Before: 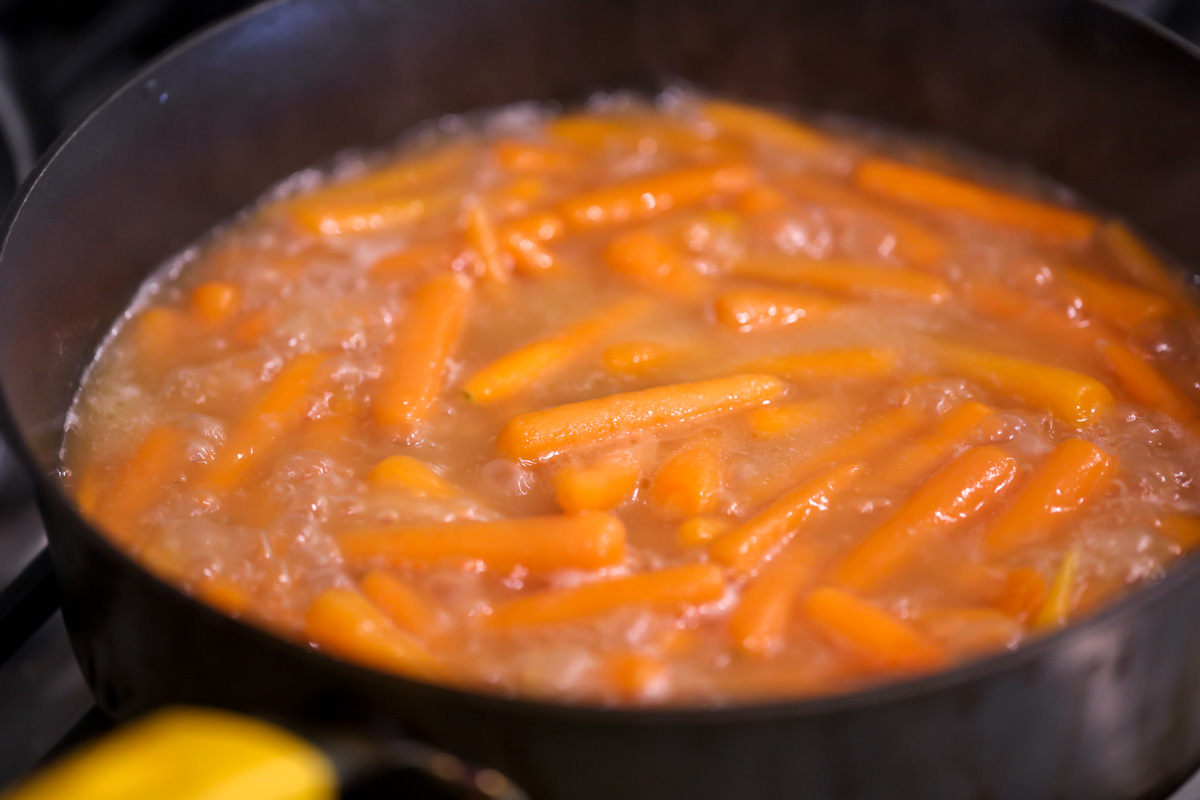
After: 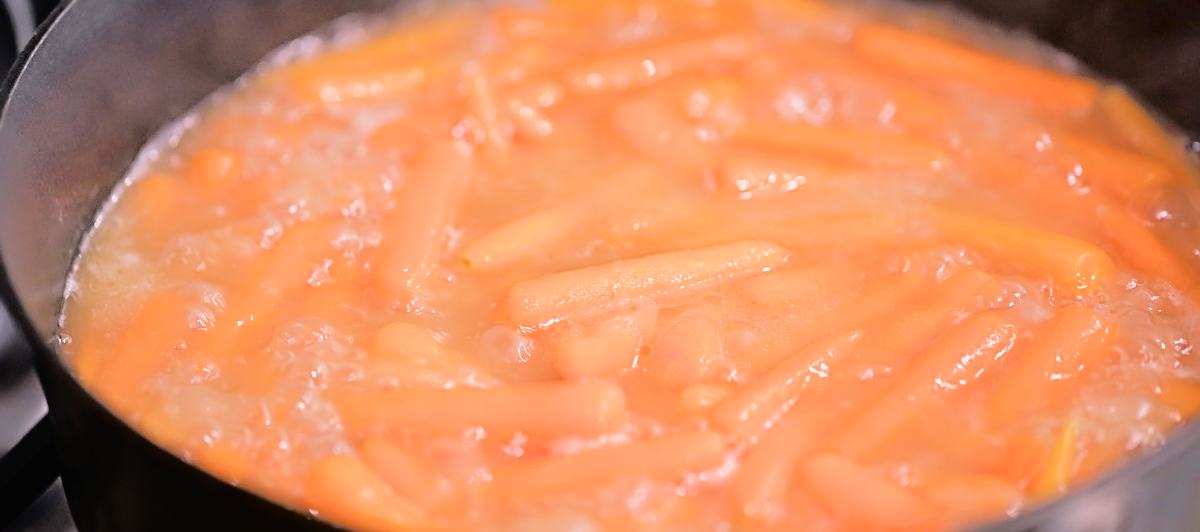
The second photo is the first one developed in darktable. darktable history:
exposure: black level correction 0, exposure 1.096 EV, compensate exposure bias true, compensate highlight preservation false
sharpen: radius 2.972, amount 0.763
tone curve: curves: ch0 [(0, 0) (0.003, 0.019) (0.011, 0.019) (0.025, 0.023) (0.044, 0.032) (0.069, 0.046) (0.1, 0.073) (0.136, 0.129) (0.177, 0.207) (0.224, 0.295) (0.277, 0.394) (0.335, 0.48) (0.399, 0.524) (0.468, 0.575) (0.543, 0.628) (0.623, 0.684) (0.709, 0.739) (0.801, 0.808) (0.898, 0.9) (1, 1)], color space Lab, independent channels, preserve colors none
crop: top 16.725%, bottom 16.77%
filmic rgb: black relative exposure -7.65 EV, white relative exposure 4.56 EV, hardness 3.61
